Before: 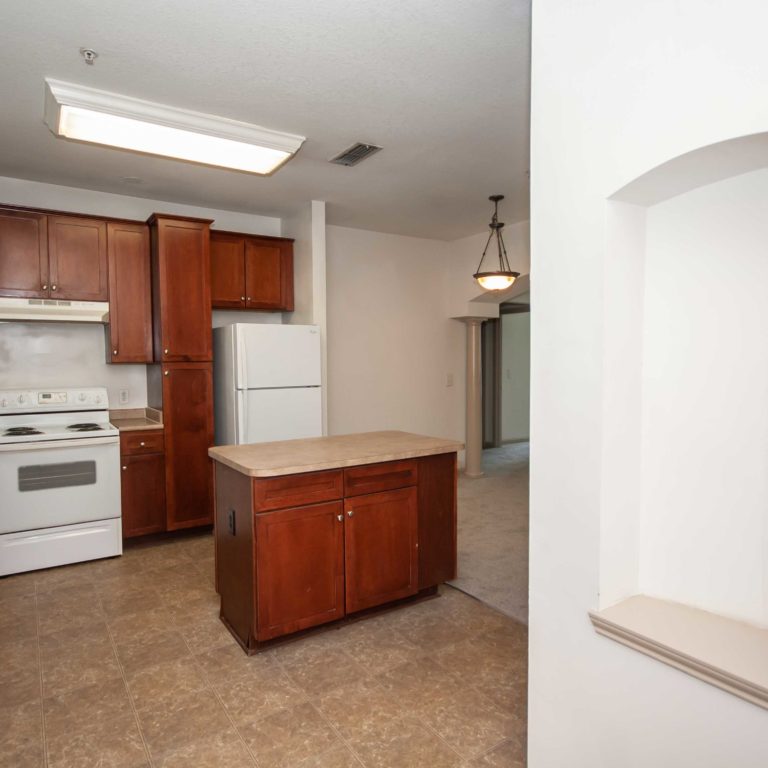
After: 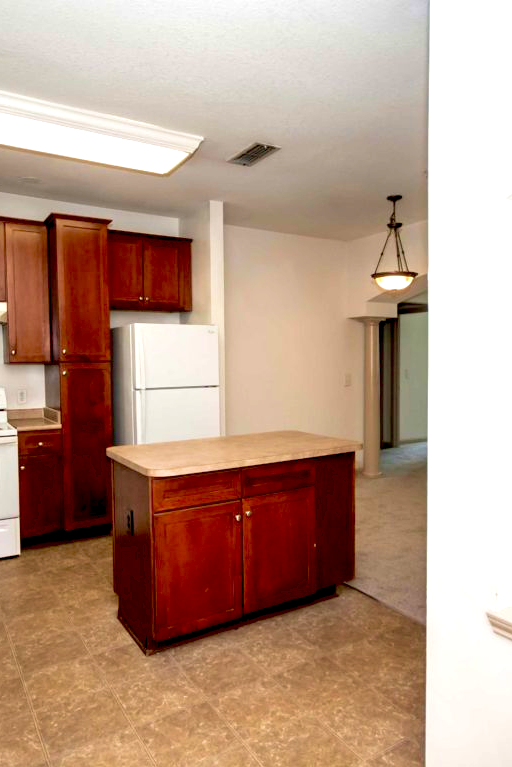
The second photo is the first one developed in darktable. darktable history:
velvia: strength 44.52%
crop and rotate: left 13.405%, right 19.907%
shadows and highlights: radius 112.54, shadows 51.3, white point adjustment 9.06, highlights -6.17, soften with gaussian
exposure: black level correction 0.025, exposure 0.186 EV, compensate highlight preservation false
